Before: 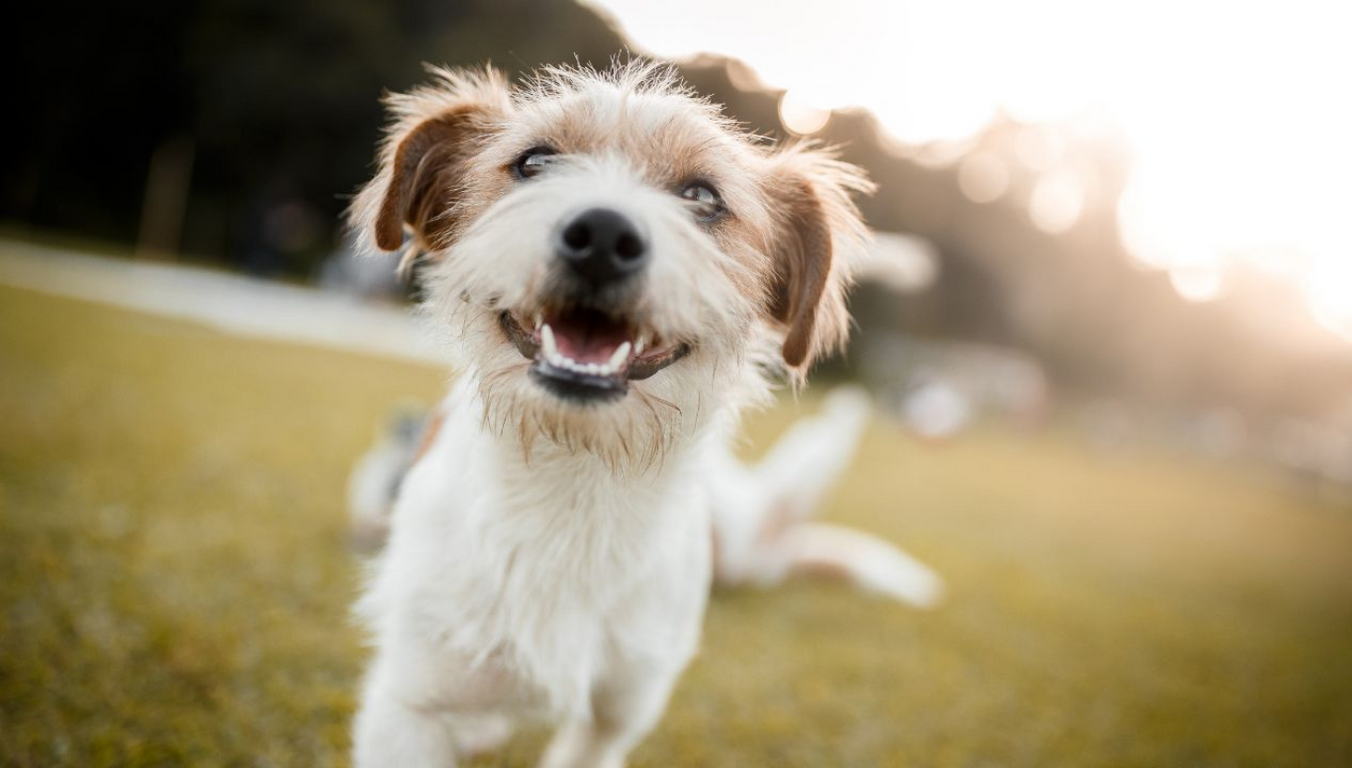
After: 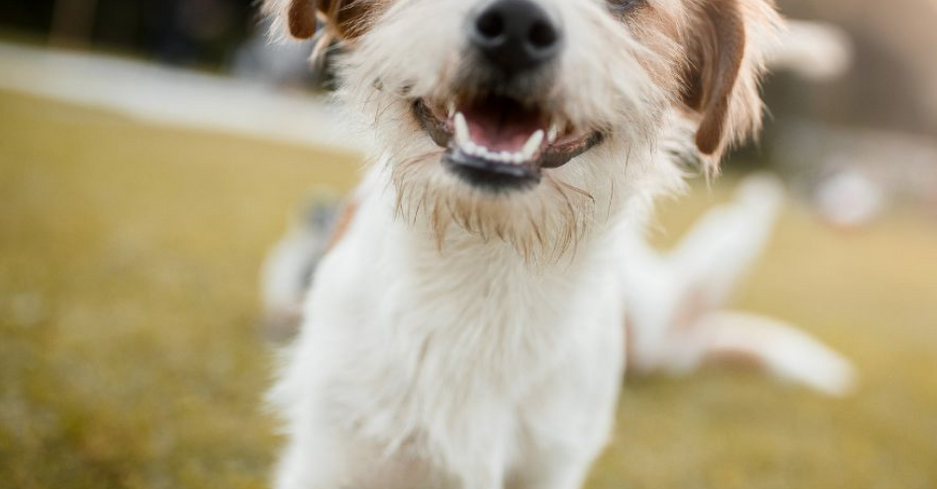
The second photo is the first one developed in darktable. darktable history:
rotate and perspective: automatic cropping original format, crop left 0, crop top 0
crop: left 6.488%, top 27.668%, right 24.183%, bottom 8.656%
